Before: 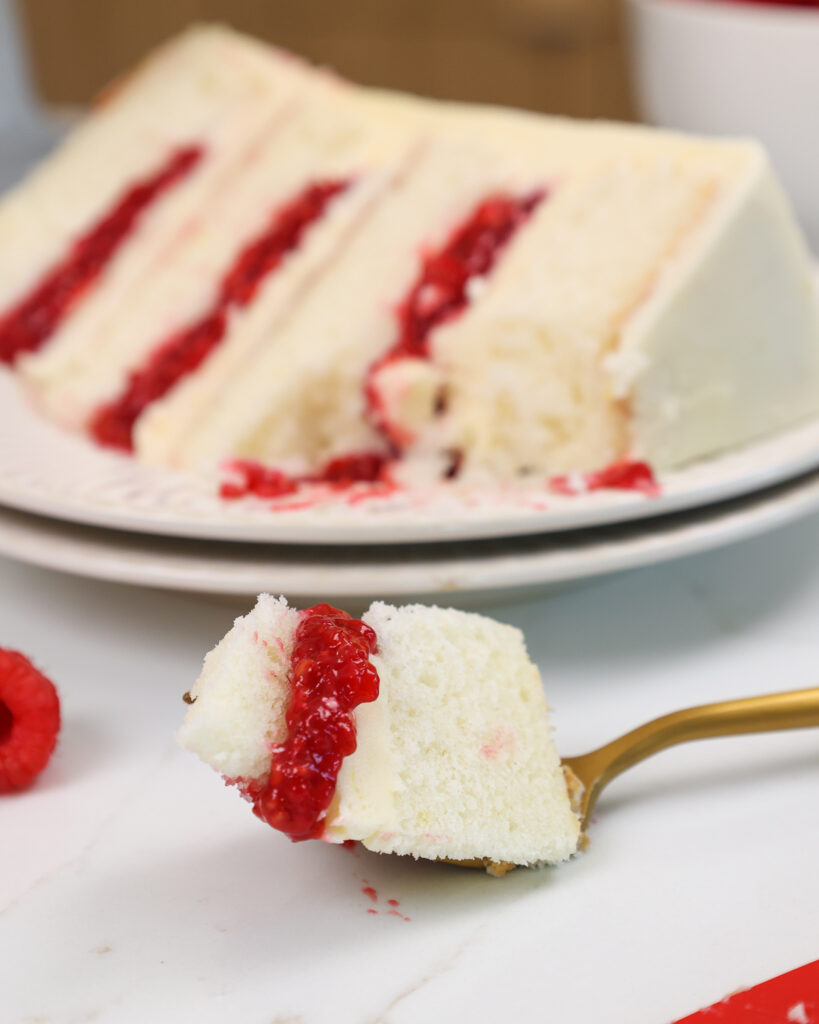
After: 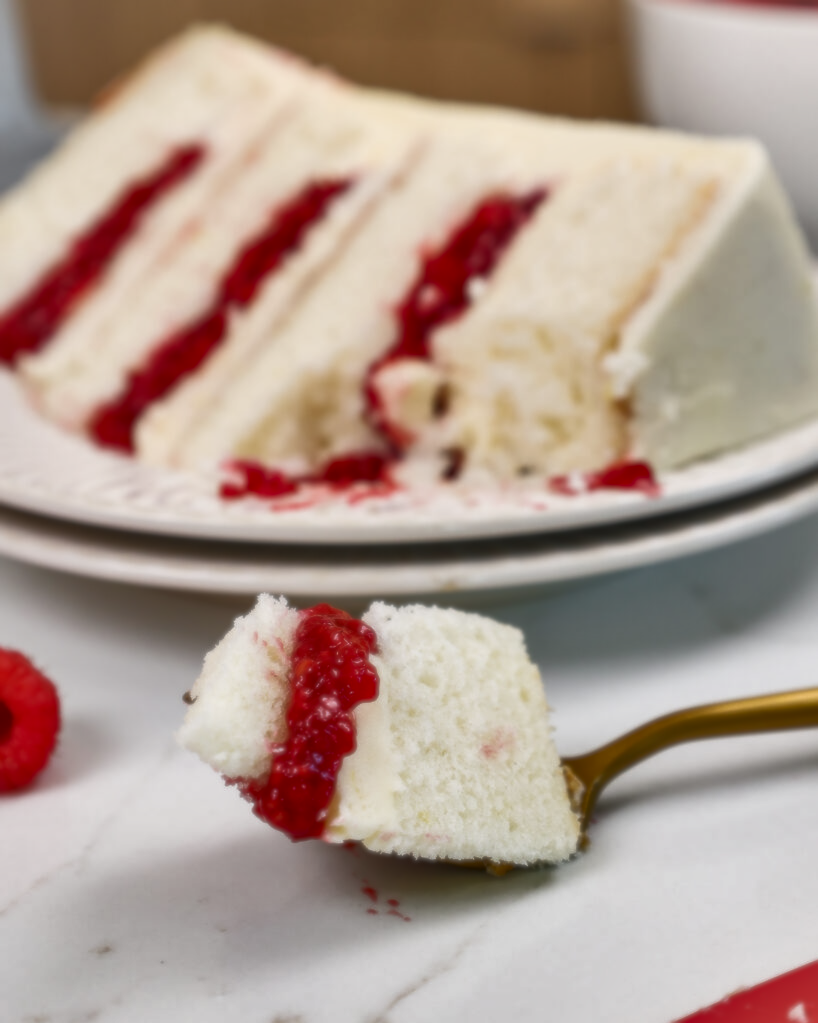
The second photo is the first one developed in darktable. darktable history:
local contrast: on, module defaults
shadows and highlights: white point adjustment -3.64, highlights -63.34, highlights color adjustment 42%, soften with gaussian
levels: mode automatic
soften: size 8.67%, mix 49%
vignetting: fall-off start 100%, brightness 0.05, saturation 0
sharpen: amount 0.2
contrast brightness saturation: saturation -0.1
